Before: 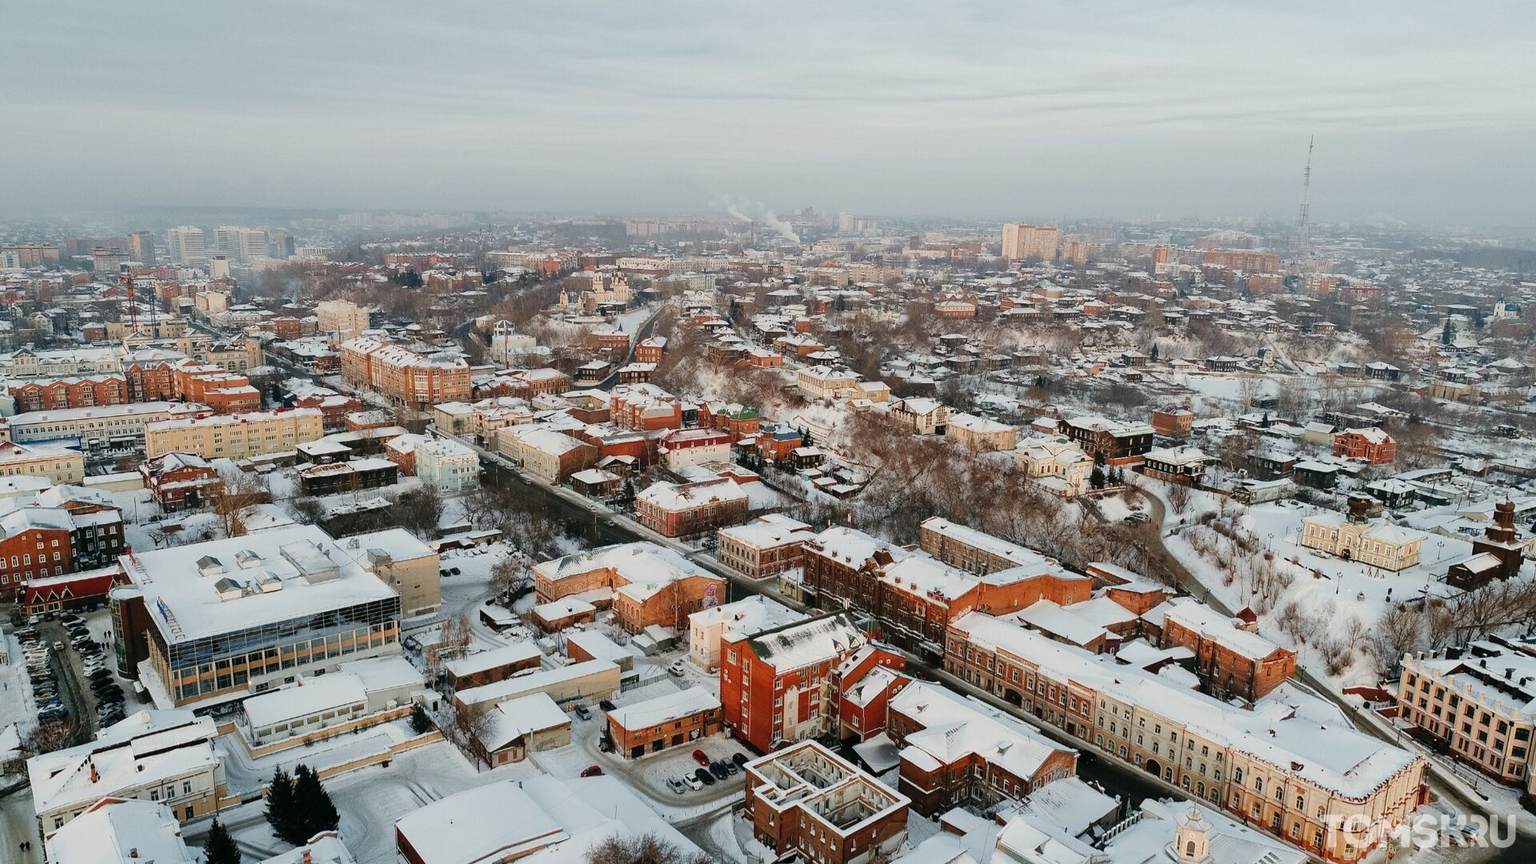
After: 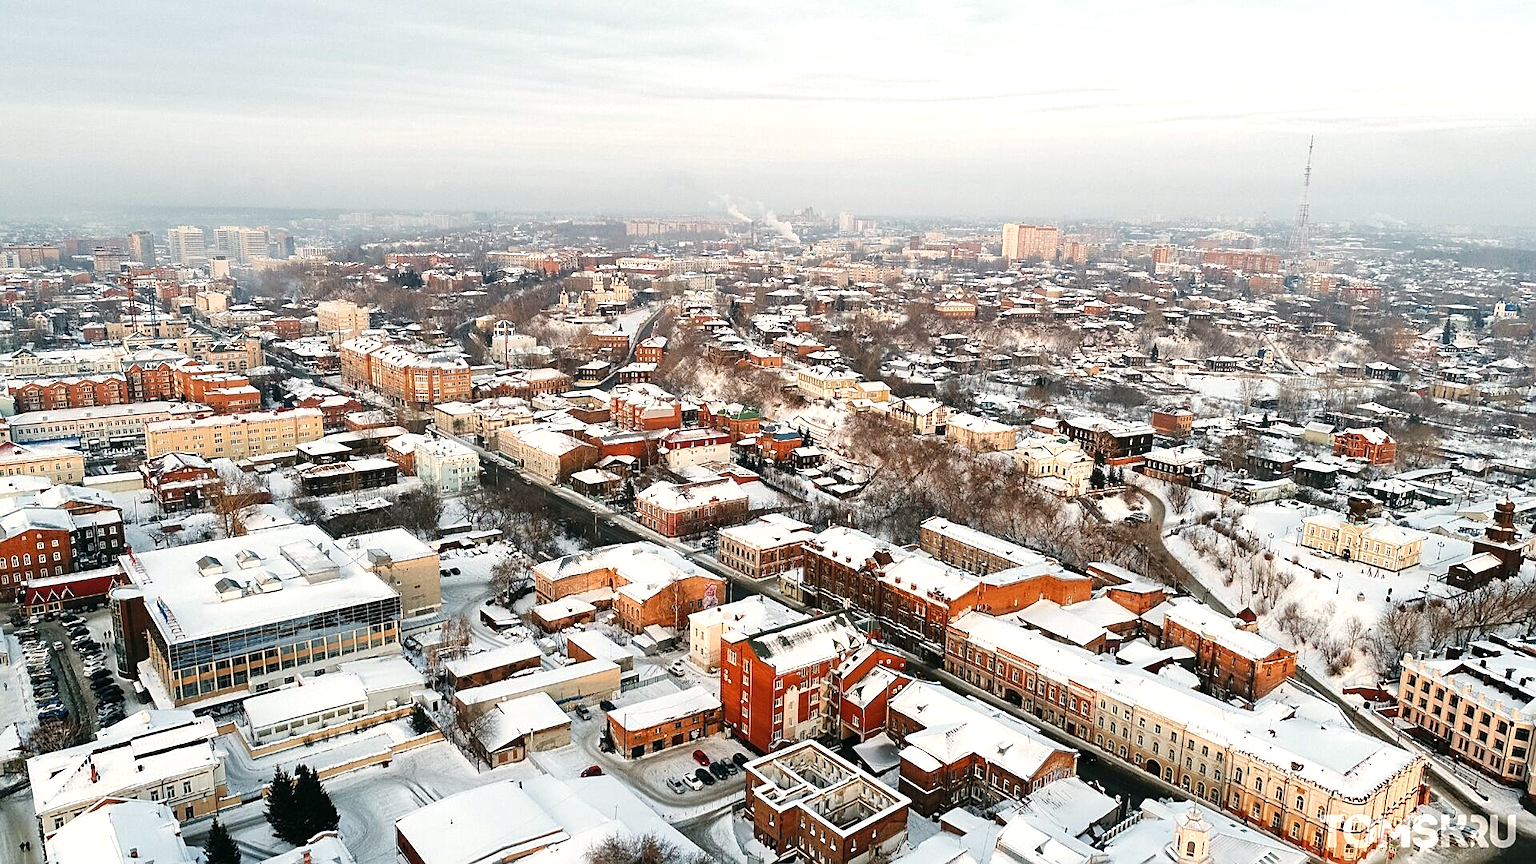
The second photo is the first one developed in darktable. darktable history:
color balance rgb: highlights gain › chroma 1.633%, highlights gain › hue 57.06°, perceptual saturation grading › global saturation -0.035%, perceptual brilliance grading › global brilliance 20.141%
sharpen: on, module defaults
